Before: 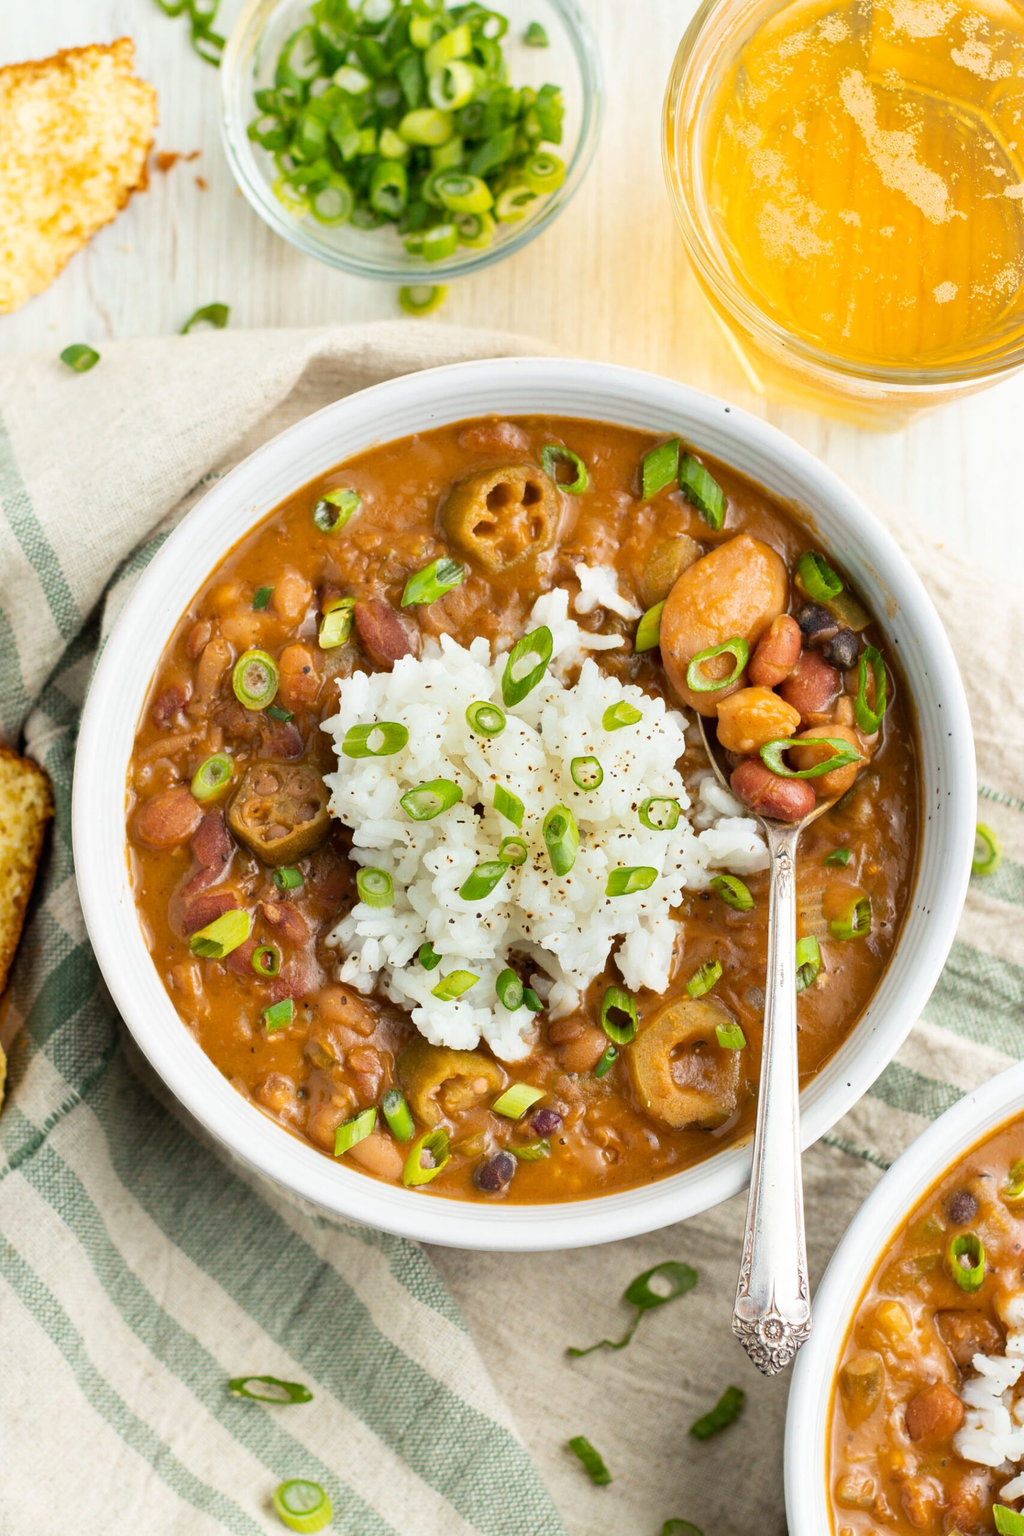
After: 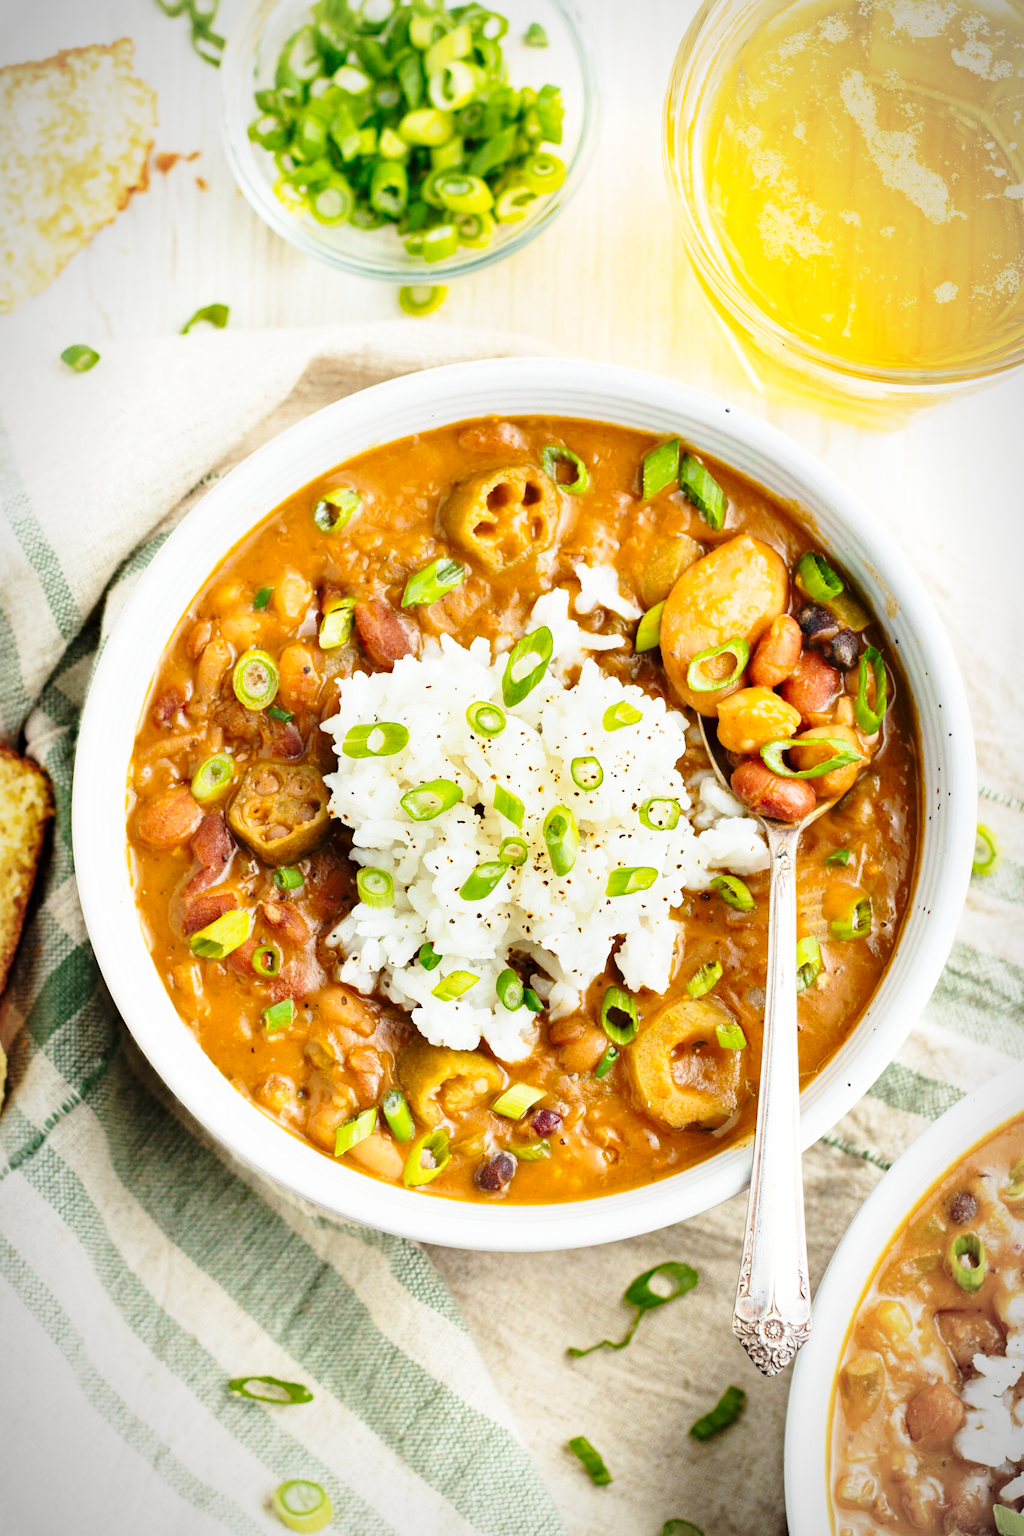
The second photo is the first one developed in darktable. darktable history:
vignetting: fall-off start 86.75%, automatic ratio true, unbound false
haze removal: compatibility mode true, adaptive false
base curve: curves: ch0 [(0, 0) (0.028, 0.03) (0.121, 0.232) (0.46, 0.748) (0.859, 0.968) (1, 1)], preserve colors none
